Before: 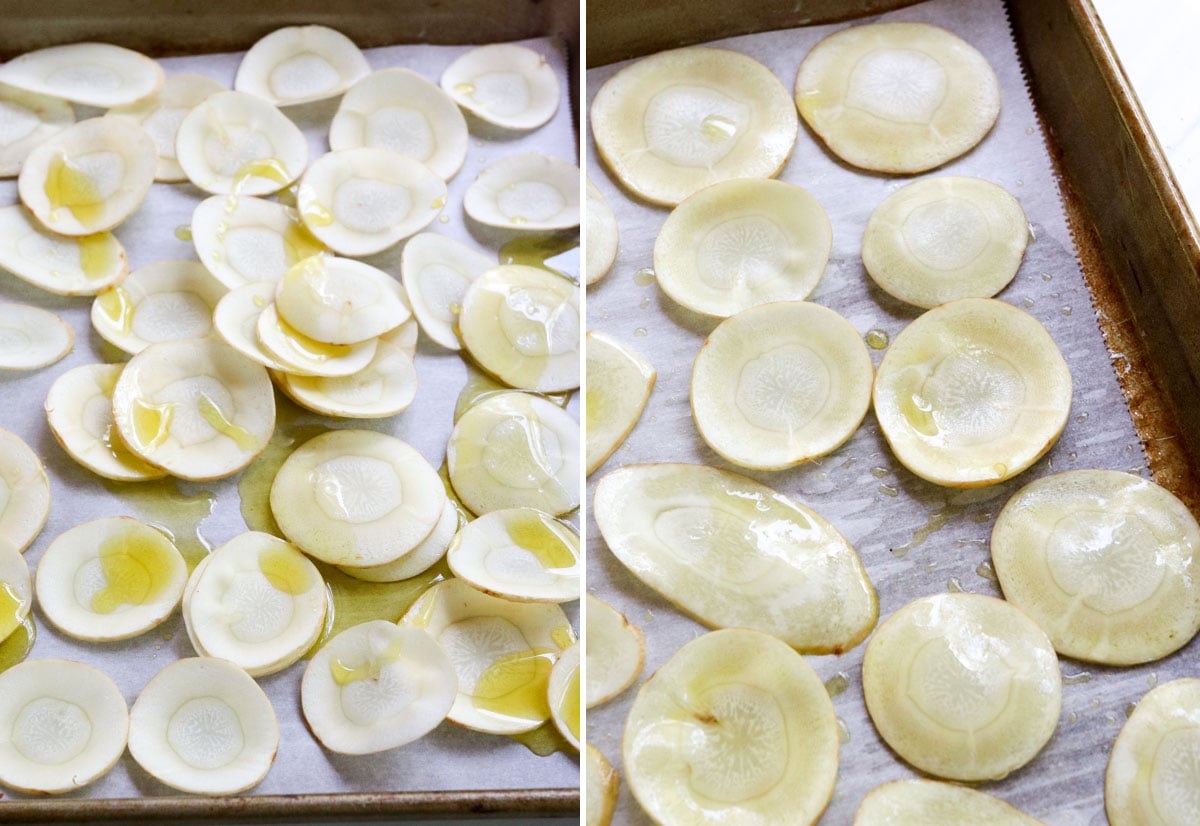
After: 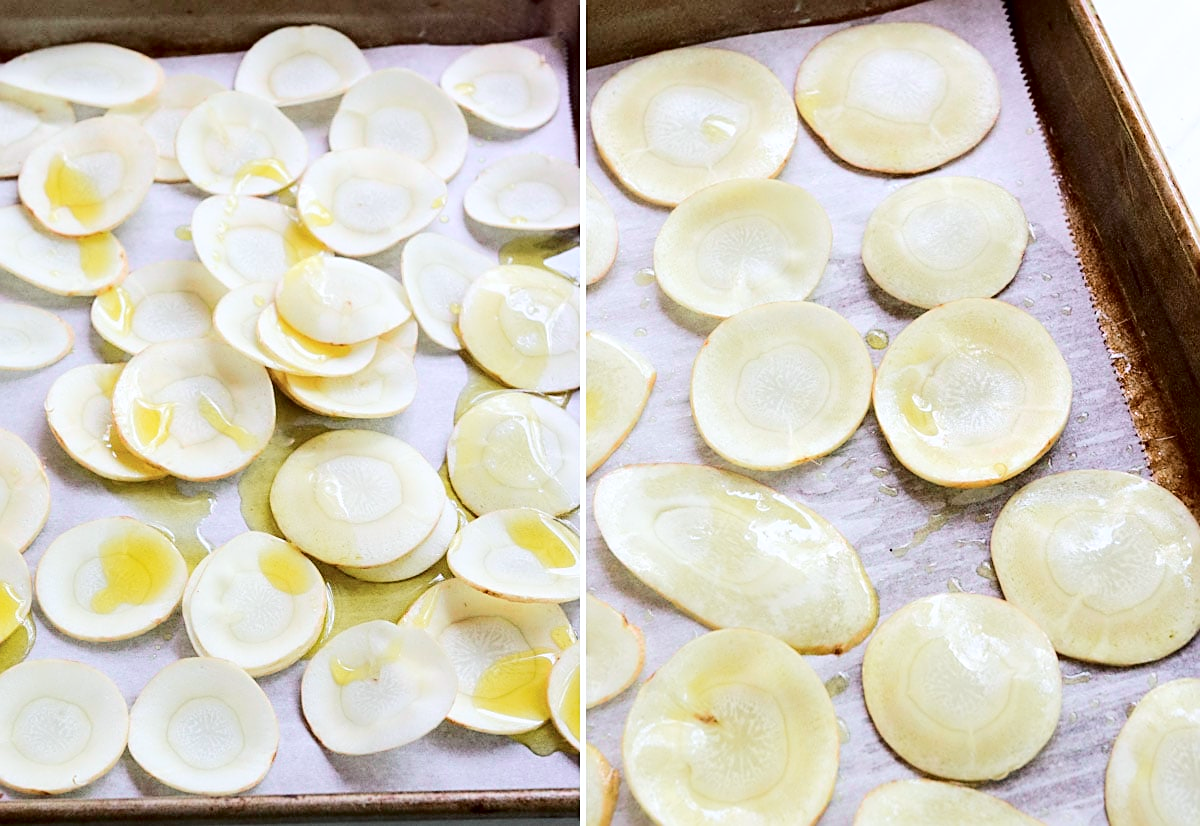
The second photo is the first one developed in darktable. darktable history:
exposure: black level correction 0, exposure 0.5 EV, compensate highlight preservation false
sharpen: on, module defaults
tone curve: curves: ch0 [(0, 0) (0.049, 0.01) (0.154, 0.081) (0.491, 0.519) (0.748, 0.765) (1, 0.919)]; ch1 [(0, 0) (0.172, 0.123) (0.317, 0.272) (0.391, 0.424) (0.499, 0.497) (0.531, 0.541) (0.615, 0.608) (0.741, 0.783) (1, 1)]; ch2 [(0, 0) (0.411, 0.424) (0.483, 0.478) (0.546, 0.532) (0.652, 0.633) (1, 1)], color space Lab, independent channels, preserve colors none
